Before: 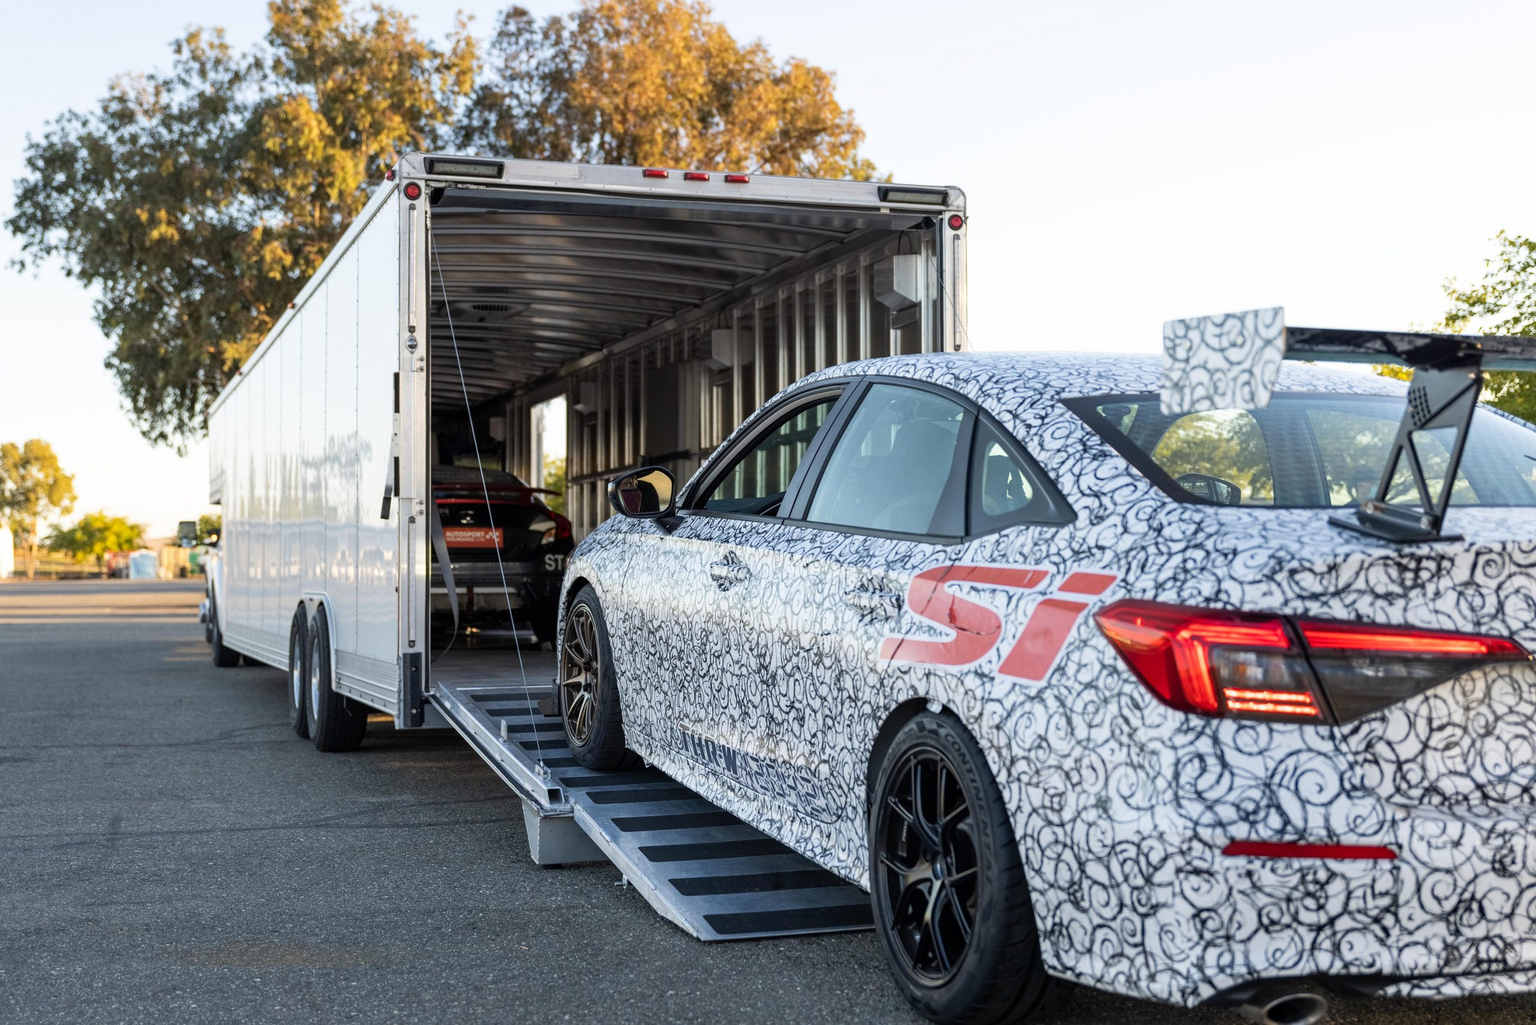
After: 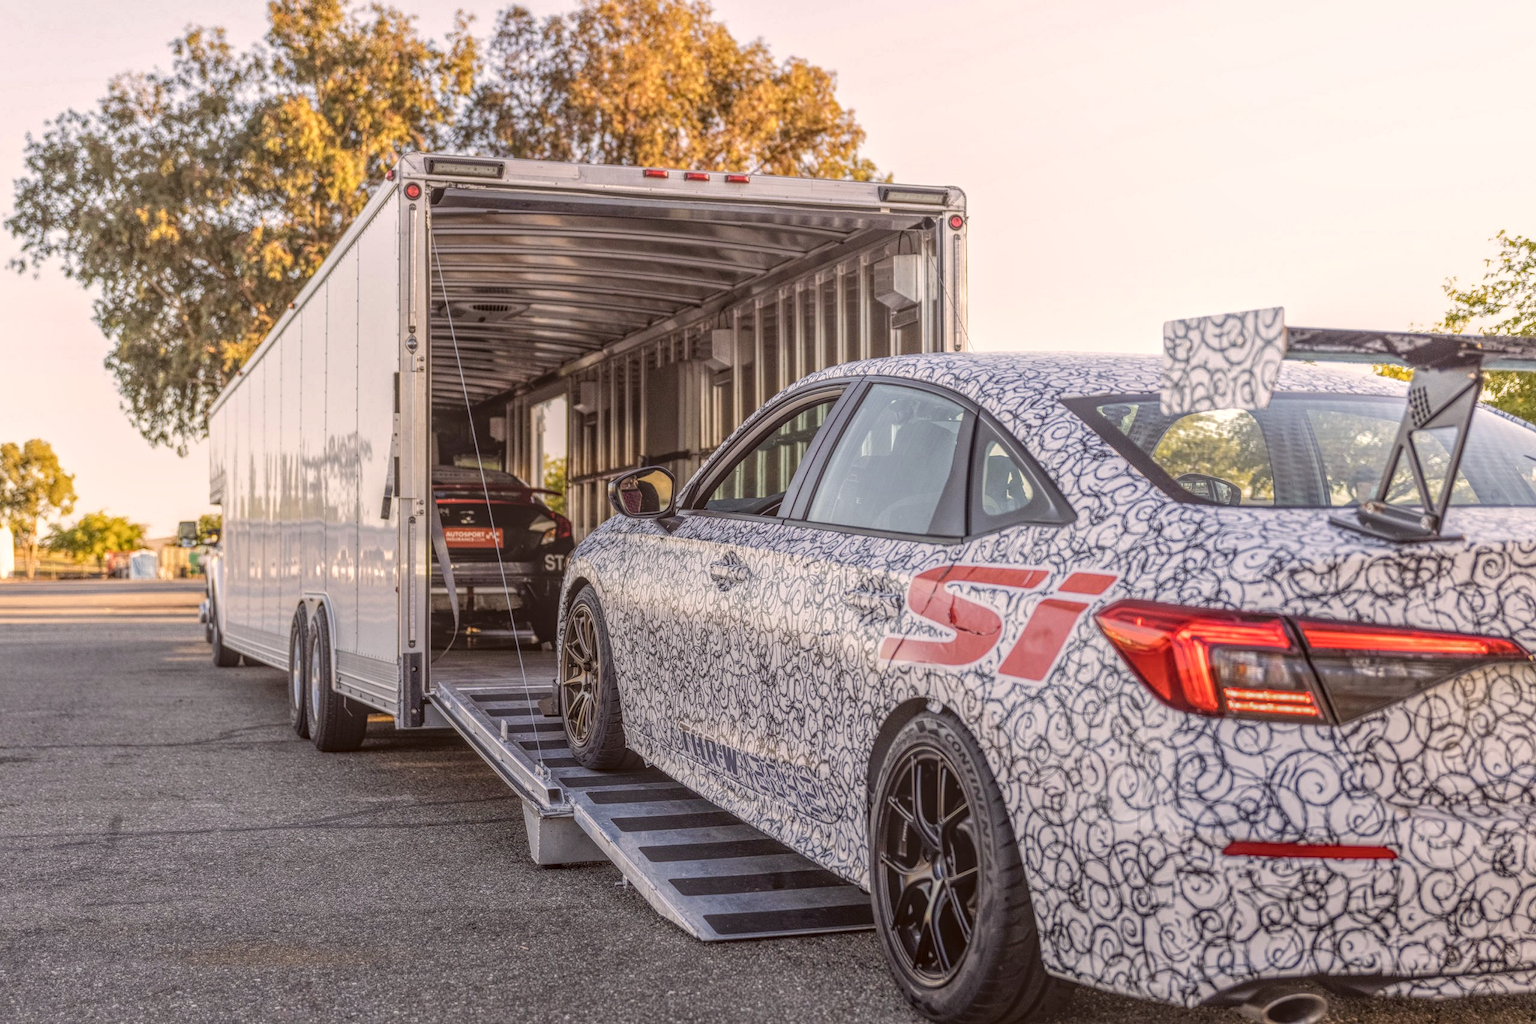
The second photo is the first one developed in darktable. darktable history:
local contrast: highlights 20%, shadows 27%, detail 200%, midtone range 0.2
color balance rgb: perceptual saturation grading › global saturation -1.013%, perceptual brilliance grading › mid-tones 10.47%, perceptual brilliance grading › shadows 14.168%, global vibrance 20%
color correction: highlights a* 10.2, highlights b* 9.77, shadows a* 8.33, shadows b* 8.06, saturation 0.776
